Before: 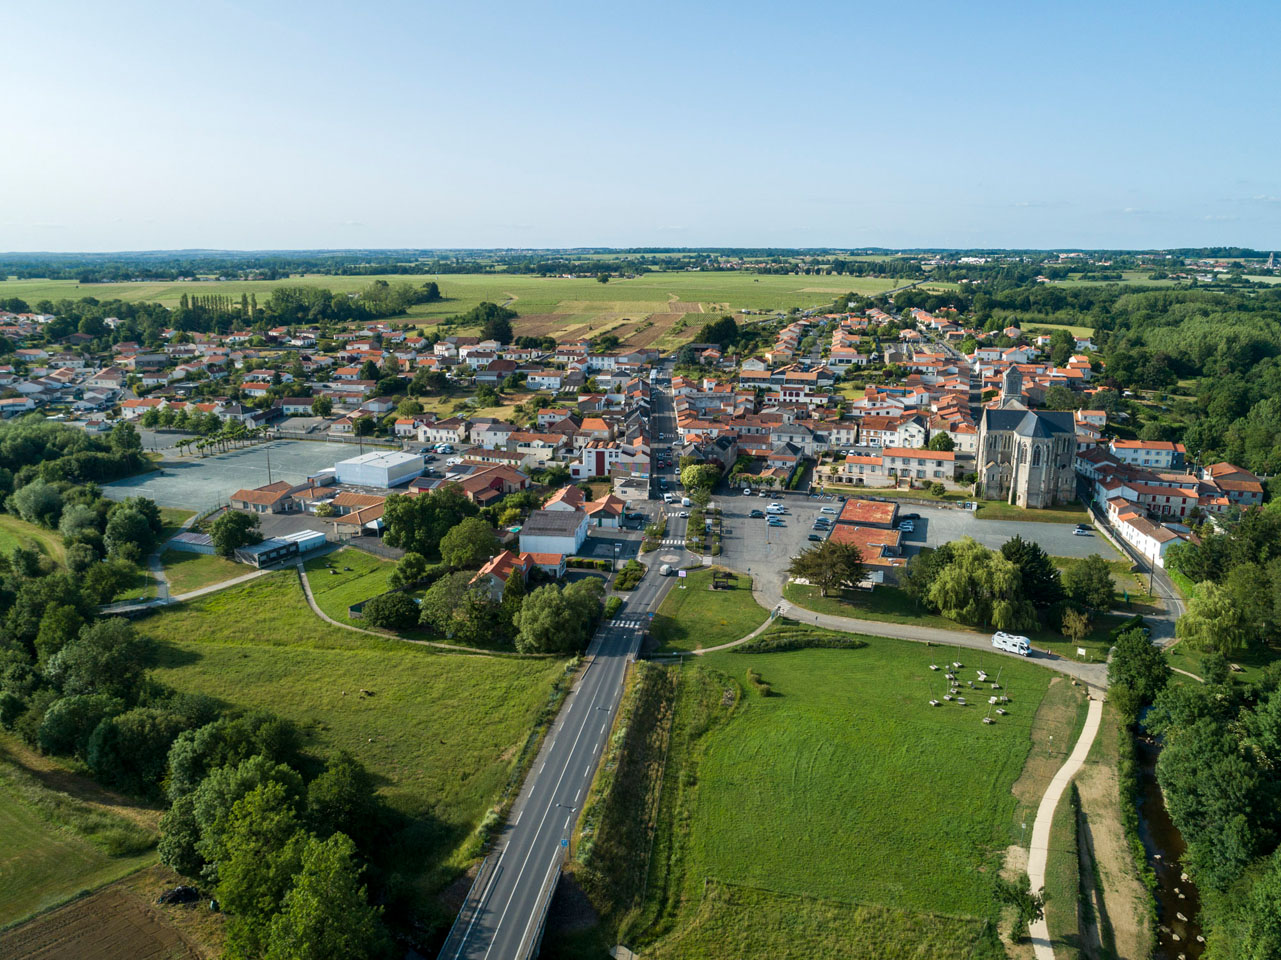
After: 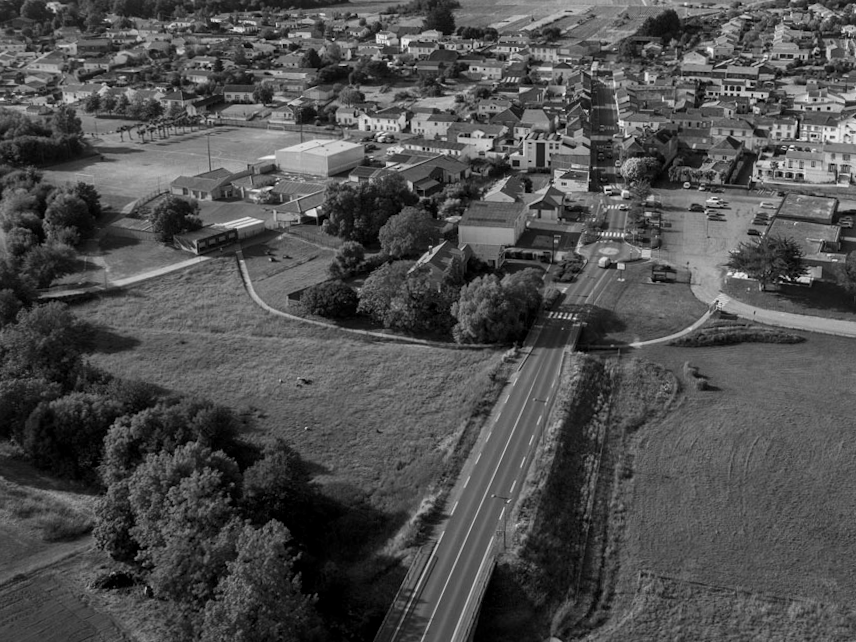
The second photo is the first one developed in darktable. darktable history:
local contrast: mode bilateral grid, contrast 20, coarseness 50, detail 120%, midtone range 0.2
monochrome: a 30.25, b 92.03
color zones: curves: ch0 [(0, 0.5) (0.125, 0.4) (0.25, 0.5) (0.375, 0.4) (0.5, 0.4) (0.625, 0.35) (0.75, 0.35) (0.875, 0.5)]; ch1 [(0, 0.35) (0.125, 0.45) (0.25, 0.35) (0.375, 0.35) (0.5, 0.35) (0.625, 0.35) (0.75, 0.45) (0.875, 0.35)]; ch2 [(0, 0.6) (0.125, 0.5) (0.25, 0.5) (0.375, 0.6) (0.5, 0.6) (0.625, 0.5) (0.75, 0.5) (0.875, 0.5)]
crop and rotate: angle -0.82°, left 3.85%, top 31.828%, right 27.992%
